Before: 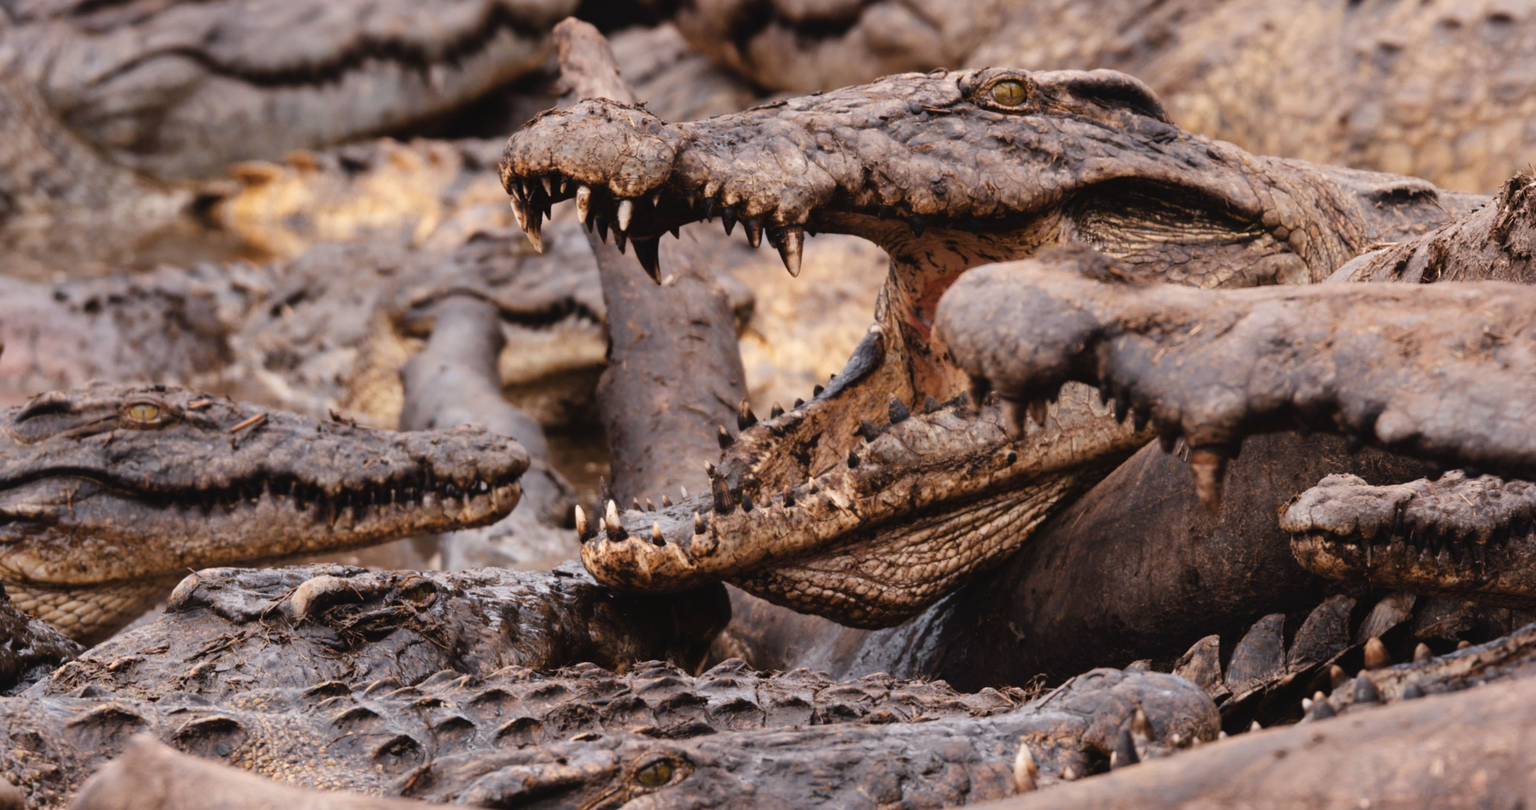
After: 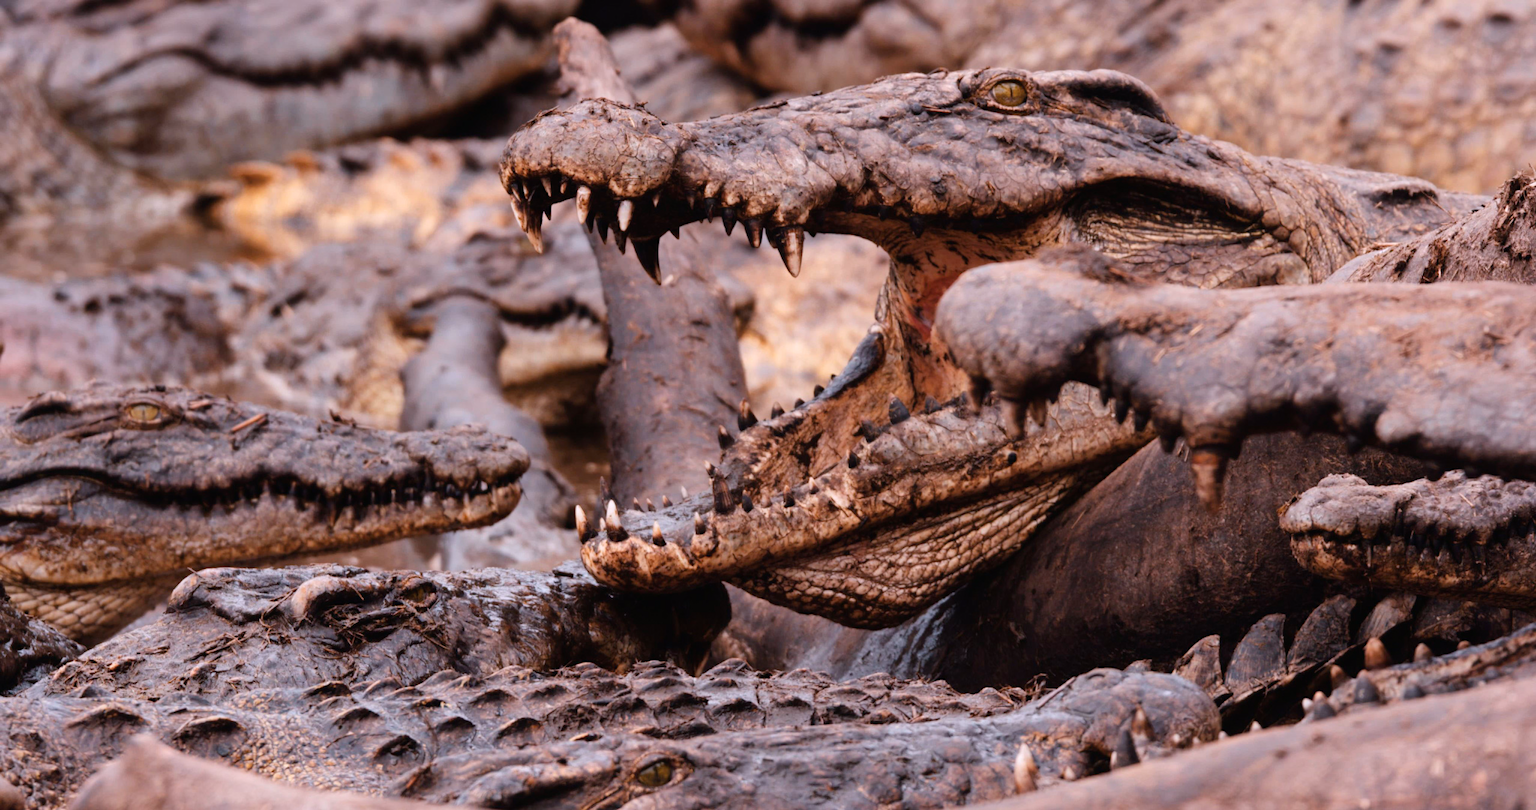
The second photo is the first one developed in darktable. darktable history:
exposure: compensate highlight preservation false
color calibration: illuminant as shot in camera, x 0.358, y 0.373, temperature 4628.91 K, gamut compression 0.975
